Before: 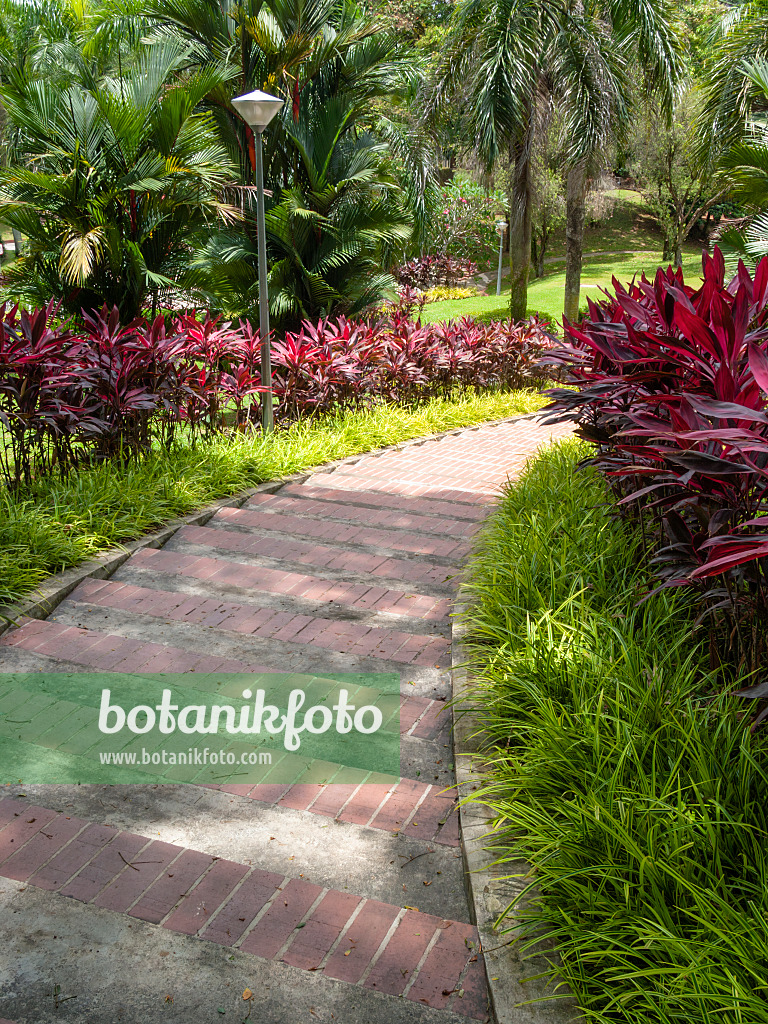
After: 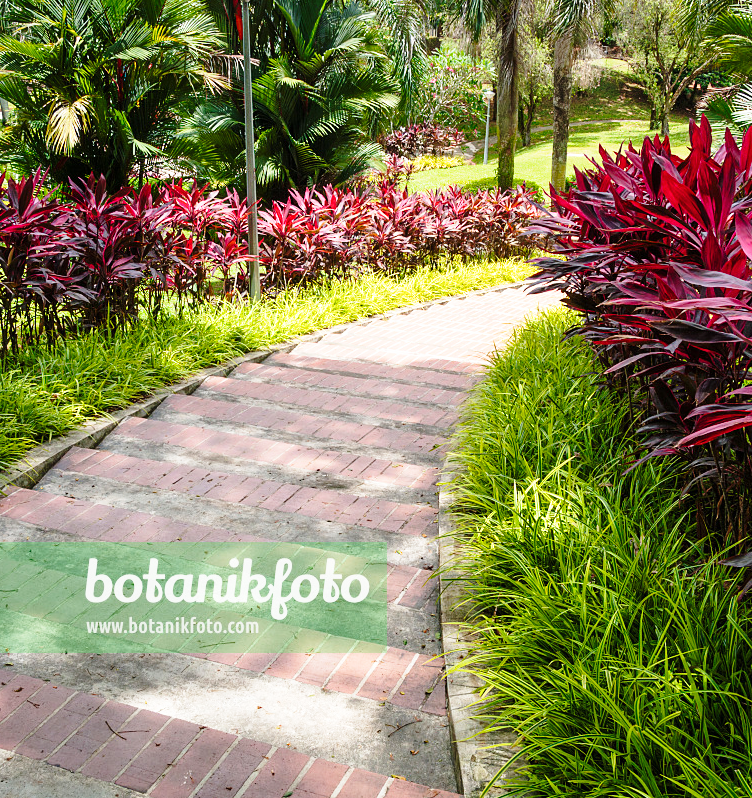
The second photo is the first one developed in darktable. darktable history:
base curve: curves: ch0 [(0, 0) (0.028, 0.03) (0.121, 0.232) (0.46, 0.748) (0.859, 0.968) (1, 1)], preserve colors none
crop and rotate: left 1.814%, top 12.818%, right 0.25%, bottom 9.225%
